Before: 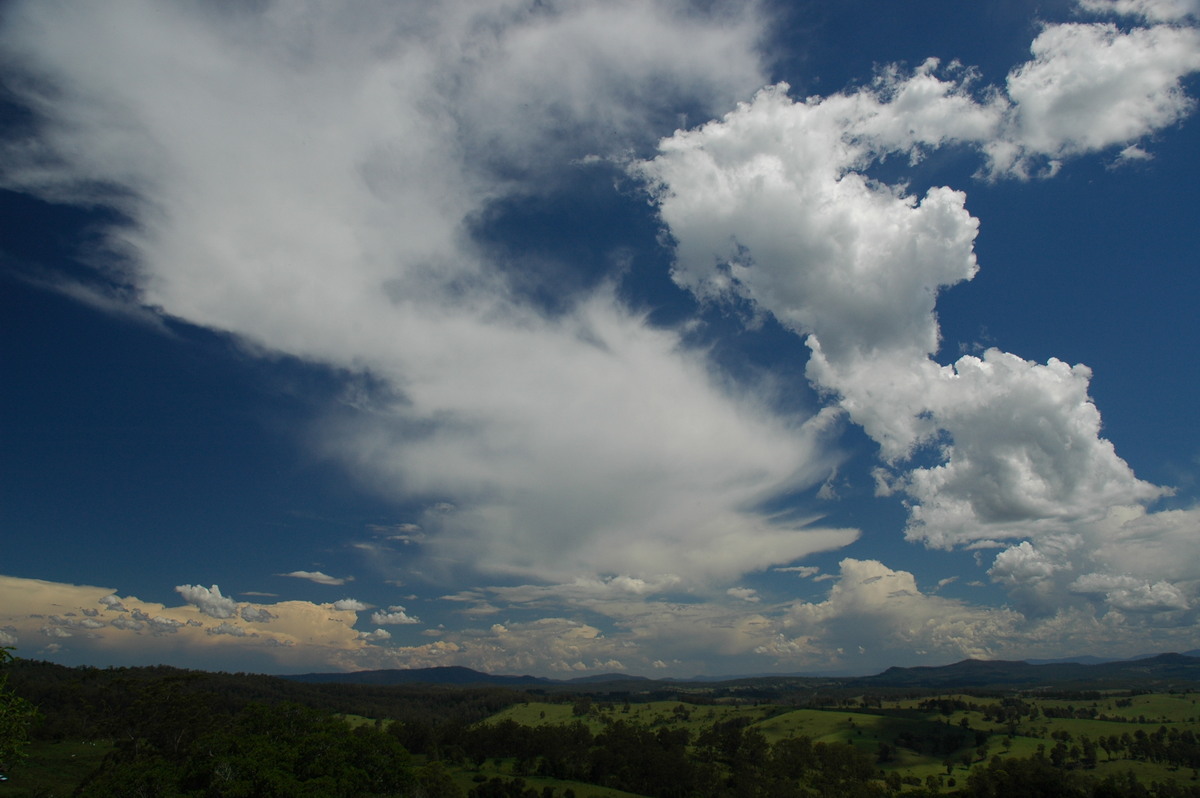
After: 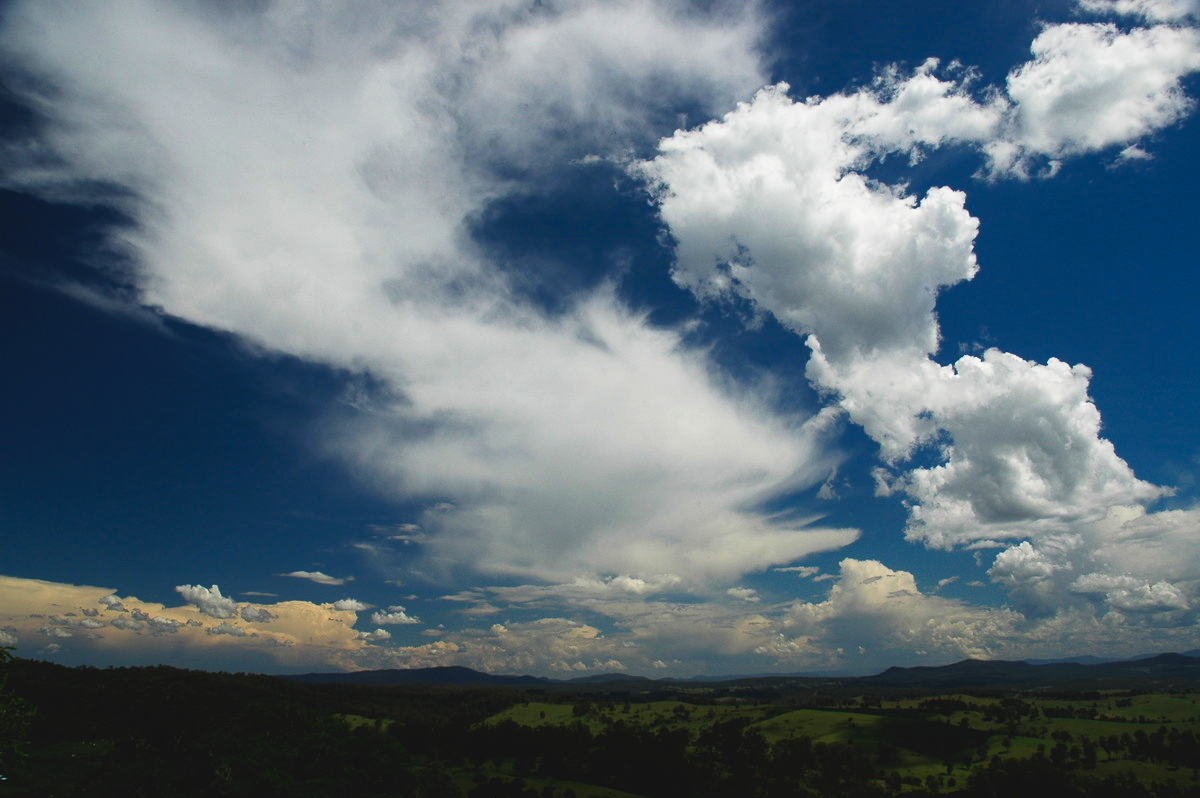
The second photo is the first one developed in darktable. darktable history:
tone curve: curves: ch0 [(0, 0) (0.003, 0.063) (0.011, 0.063) (0.025, 0.063) (0.044, 0.066) (0.069, 0.071) (0.1, 0.09) (0.136, 0.116) (0.177, 0.144) (0.224, 0.192) (0.277, 0.246) (0.335, 0.311) (0.399, 0.399) (0.468, 0.49) (0.543, 0.589) (0.623, 0.709) (0.709, 0.827) (0.801, 0.918) (0.898, 0.969) (1, 1)], preserve colors none
